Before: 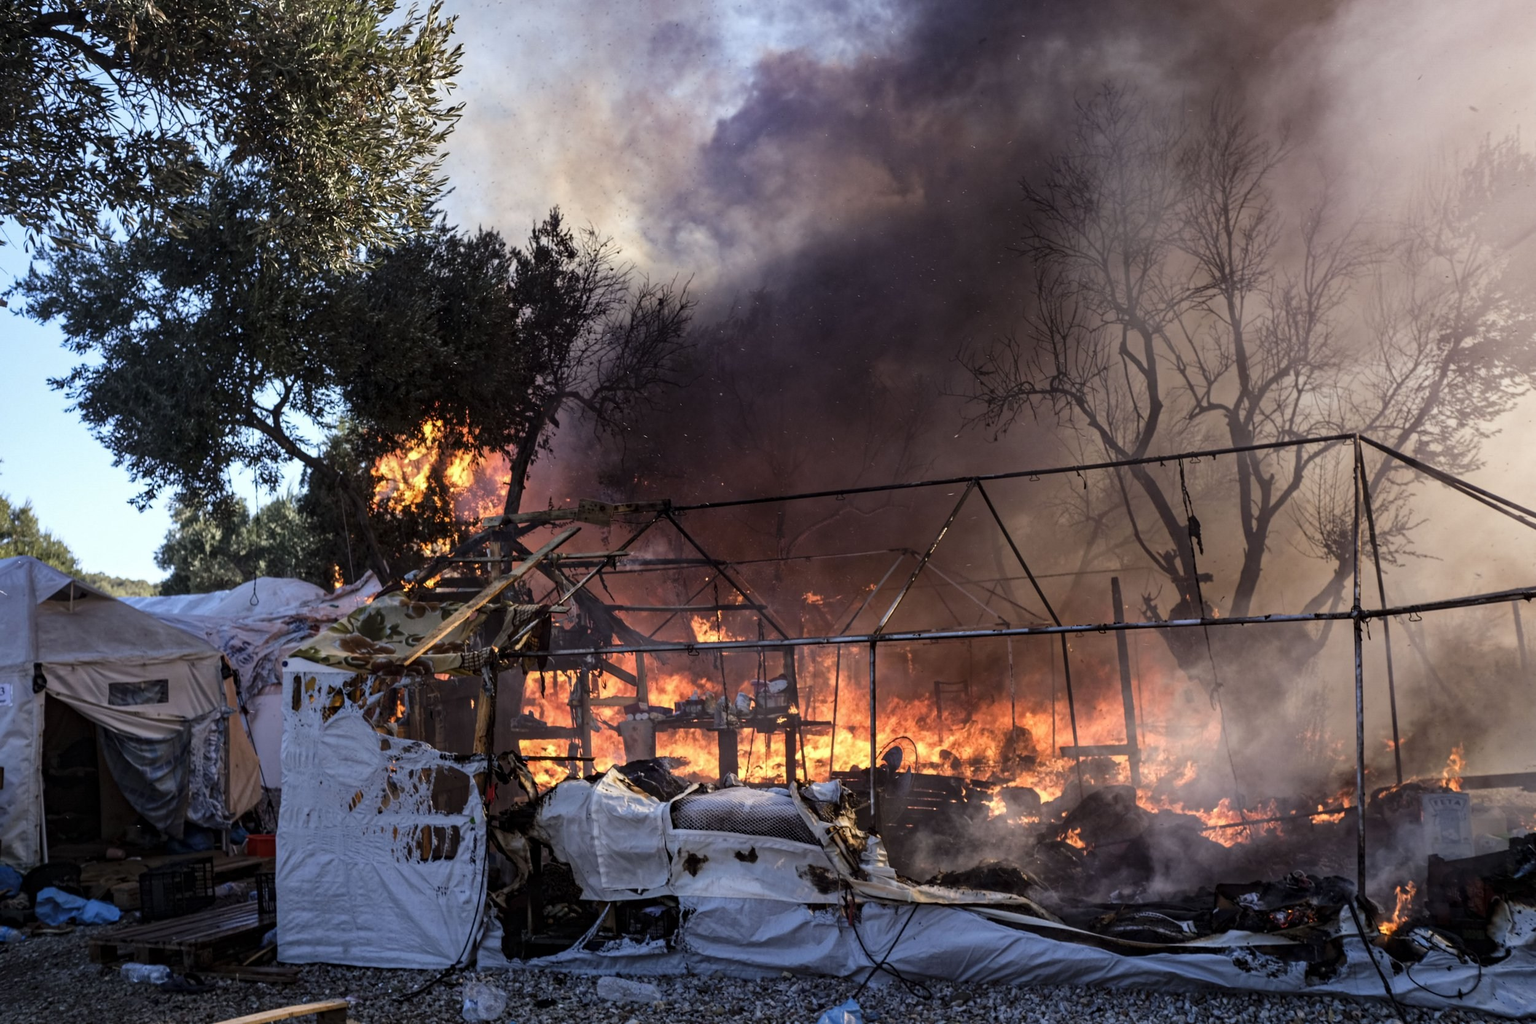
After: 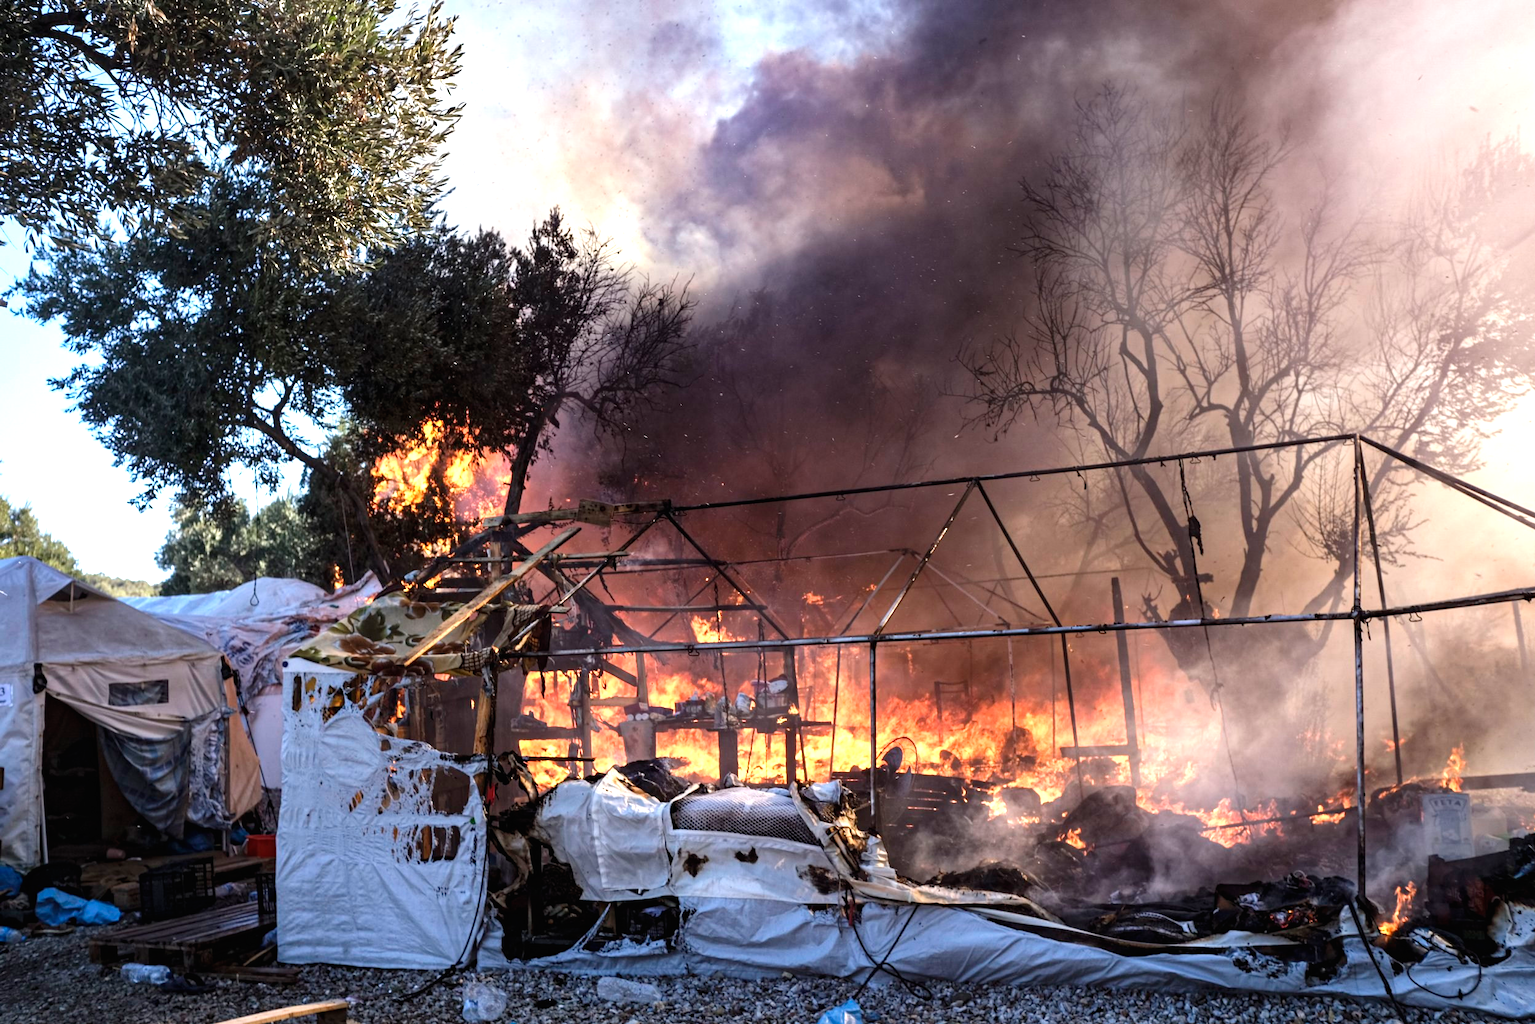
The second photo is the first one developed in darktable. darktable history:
tone equalizer: on, module defaults
exposure: black level correction -0.001, exposure 0.9 EV, compensate exposure bias true, compensate highlight preservation false
